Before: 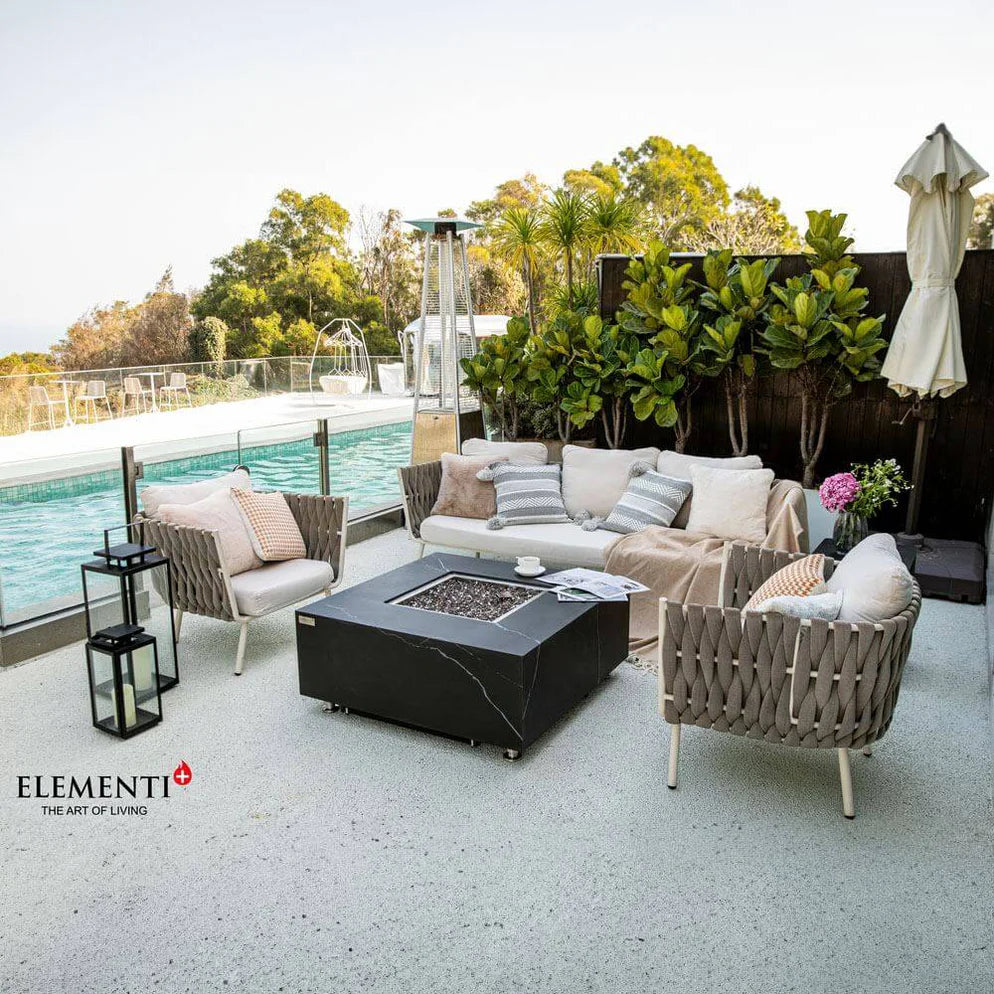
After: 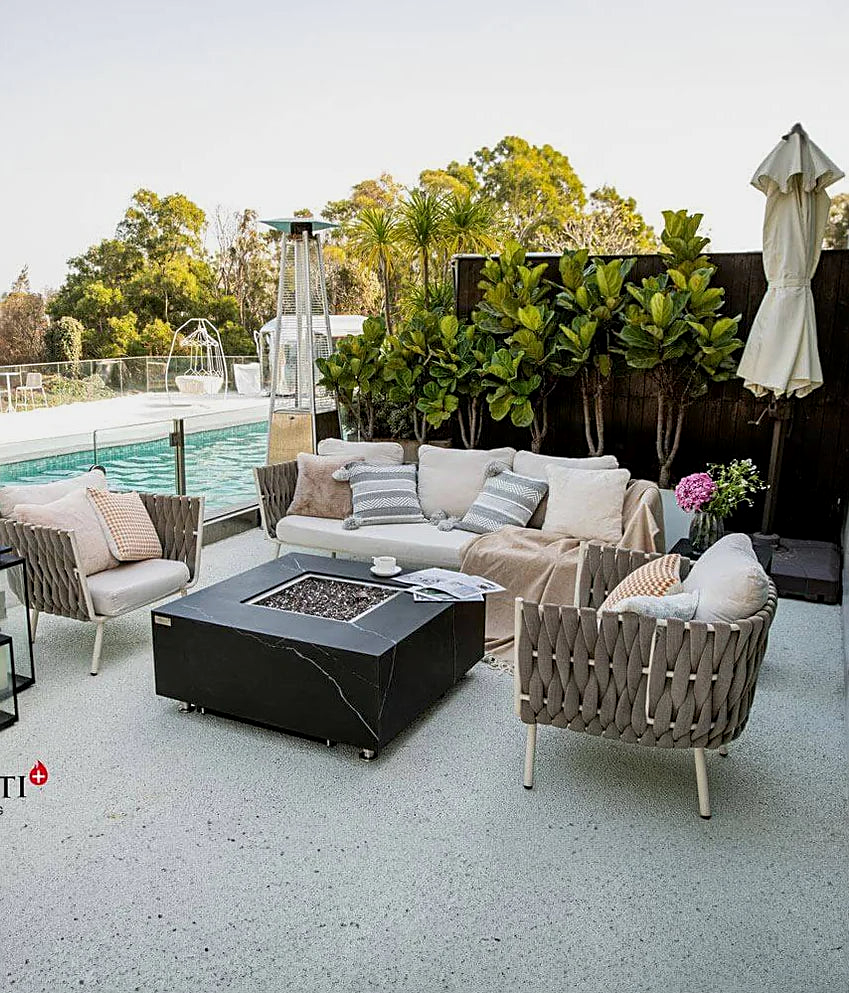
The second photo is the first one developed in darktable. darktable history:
exposure: black level correction 0.001, exposure -0.2 EV, compensate highlight preservation false
sharpen: on, module defaults
color zones: curves: ch0 [(0, 0.5) (0.143, 0.5) (0.286, 0.5) (0.429, 0.5) (0.571, 0.5) (0.714, 0.476) (0.857, 0.5) (1, 0.5)]; ch2 [(0, 0.5) (0.143, 0.5) (0.286, 0.5) (0.429, 0.5) (0.571, 0.5) (0.714, 0.487) (0.857, 0.5) (1, 0.5)]
crop and rotate: left 14.584%
